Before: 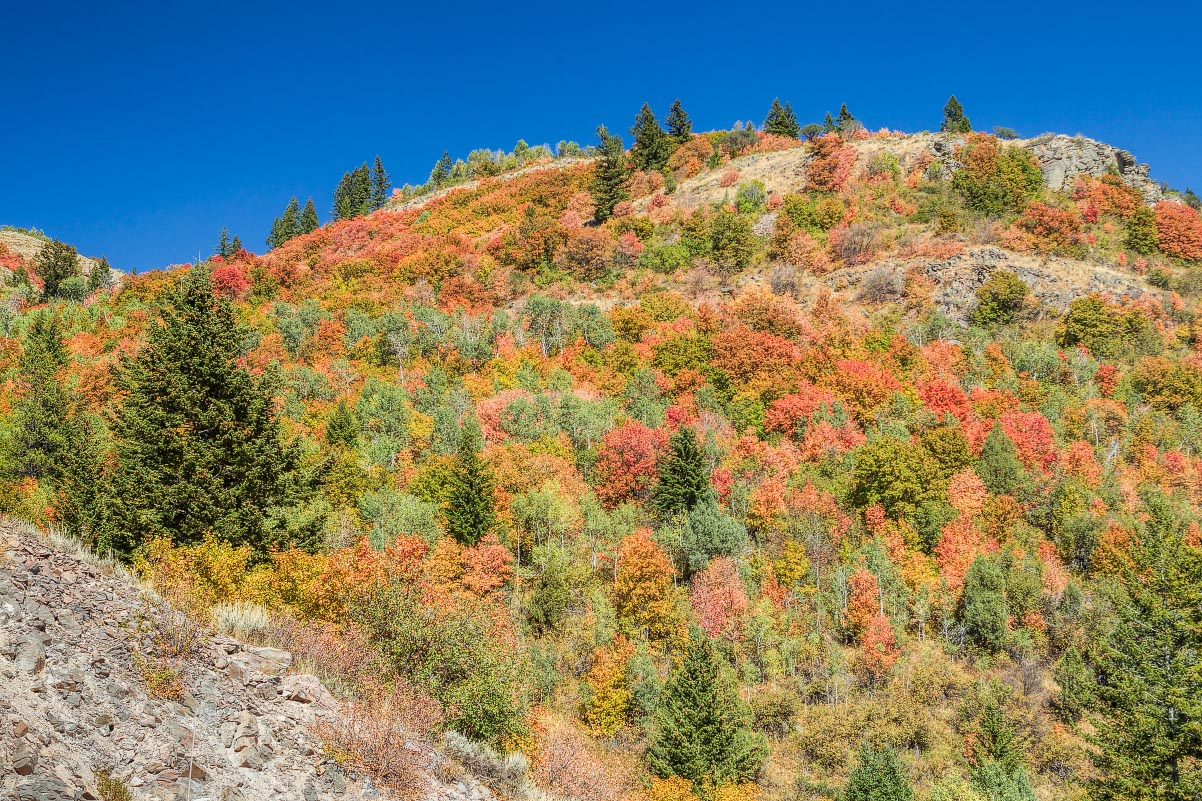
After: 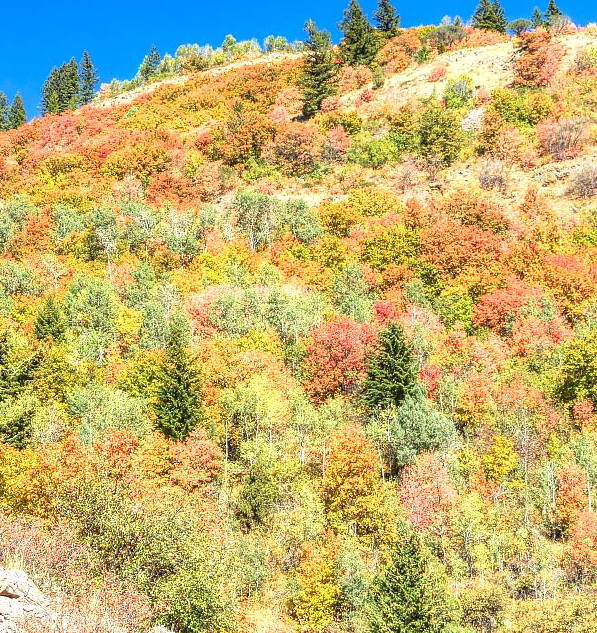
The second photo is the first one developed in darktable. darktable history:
exposure: black level correction 0.001, exposure 0.499 EV, compensate exposure bias true, compensate highlight preservation false
crop and rotate: angle 0.02°, left 24.324%, top 13.178%, right 25.968%, bottom 7.721%
